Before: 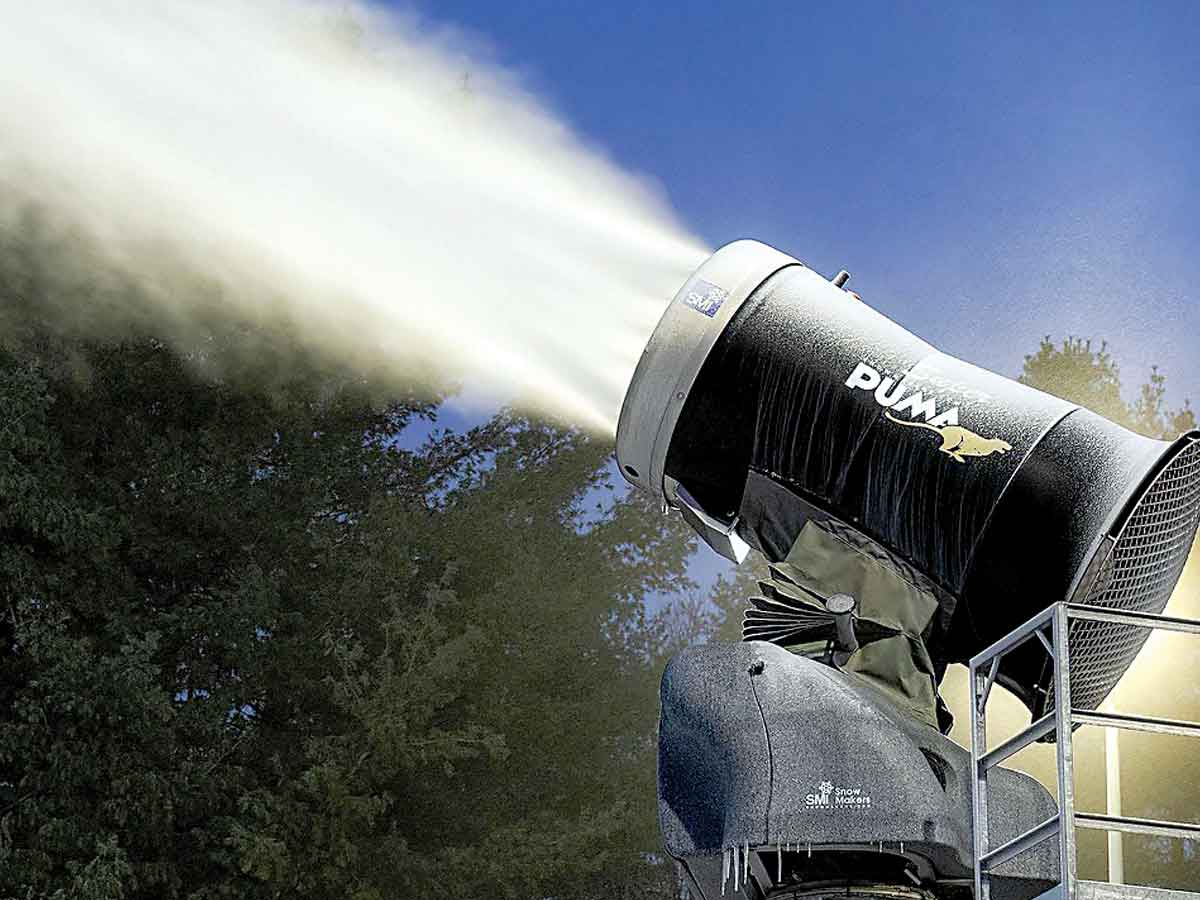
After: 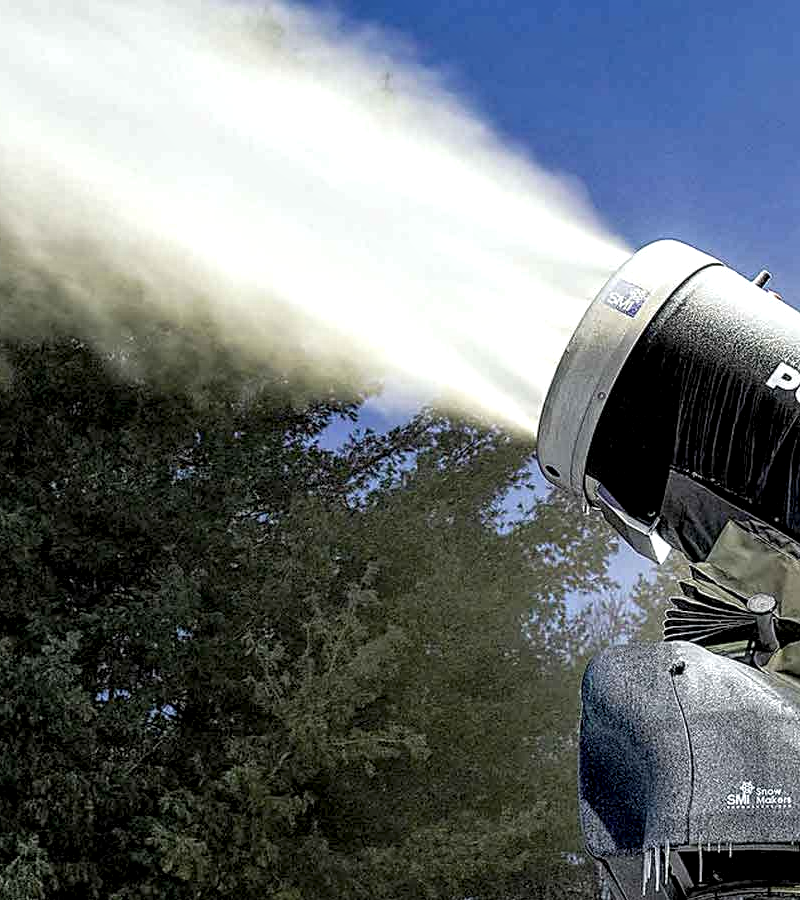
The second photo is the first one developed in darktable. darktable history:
crop and rotate: left 6.617%, right 26.717%
local contrast: highlights 60%, shadows 60%, detail 160%
